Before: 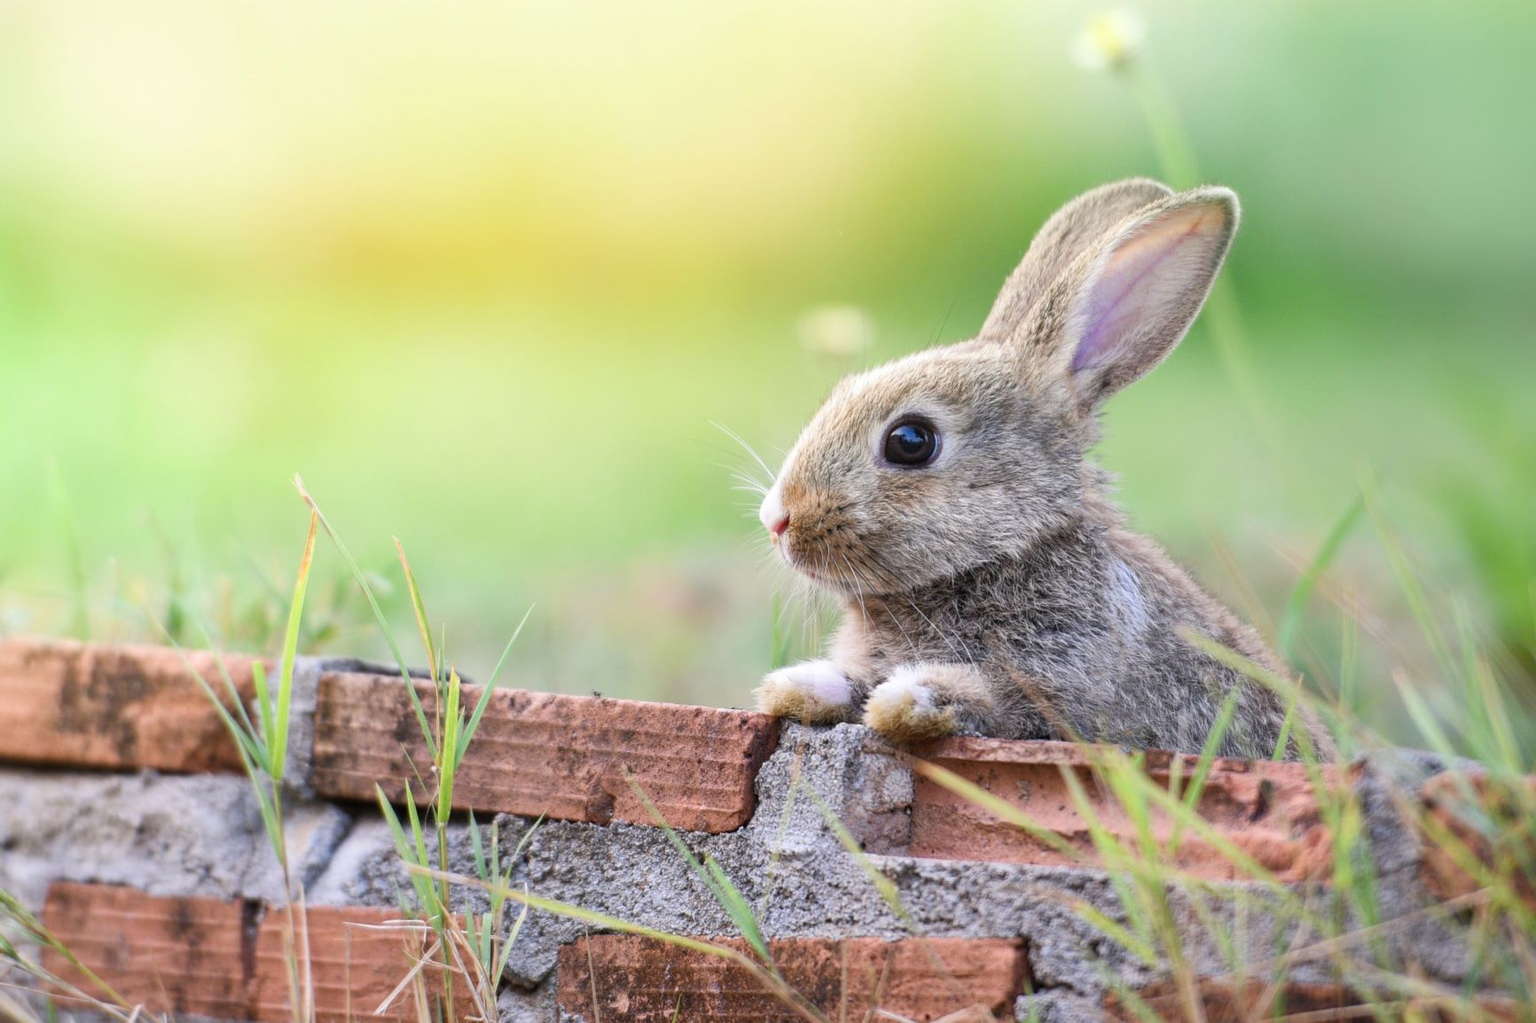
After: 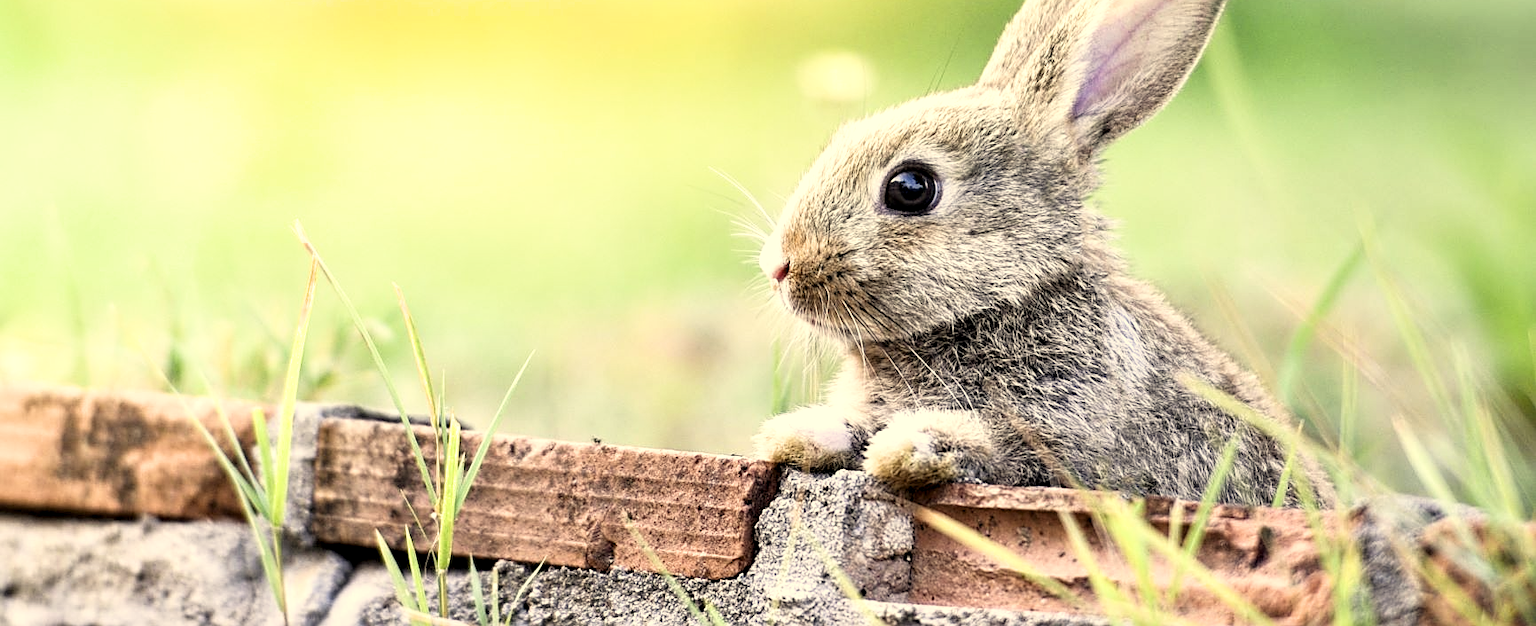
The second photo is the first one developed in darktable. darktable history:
crop and rotate: top 24.793%, bottom 14.009%
exposure: black level correction 0.001, exposure 0.674 EV, compensate exposure bias true, compensate highlight preservation false
color correction: highlights a* 1.3, highlights b* 17.23
local contrast: highlights 107%, shadows 99%, detail 119%, midtone range 0.2
contrast brightness saturation: contrast 0.057, brightness -0.013, saturation -0.242
contrast equalizer: octaves 7, y [[0.546, 0.552, 0.554, 0.554, 0.552, 0.546], [0.5 ×6], [0.5 ×6], [0 ×6], [0 ×6]]
sharpen: on, module defaults
filmic rgb: black relative exposure -9.42 EV, white relative exposure 3.03 EV, hardness 6.09
